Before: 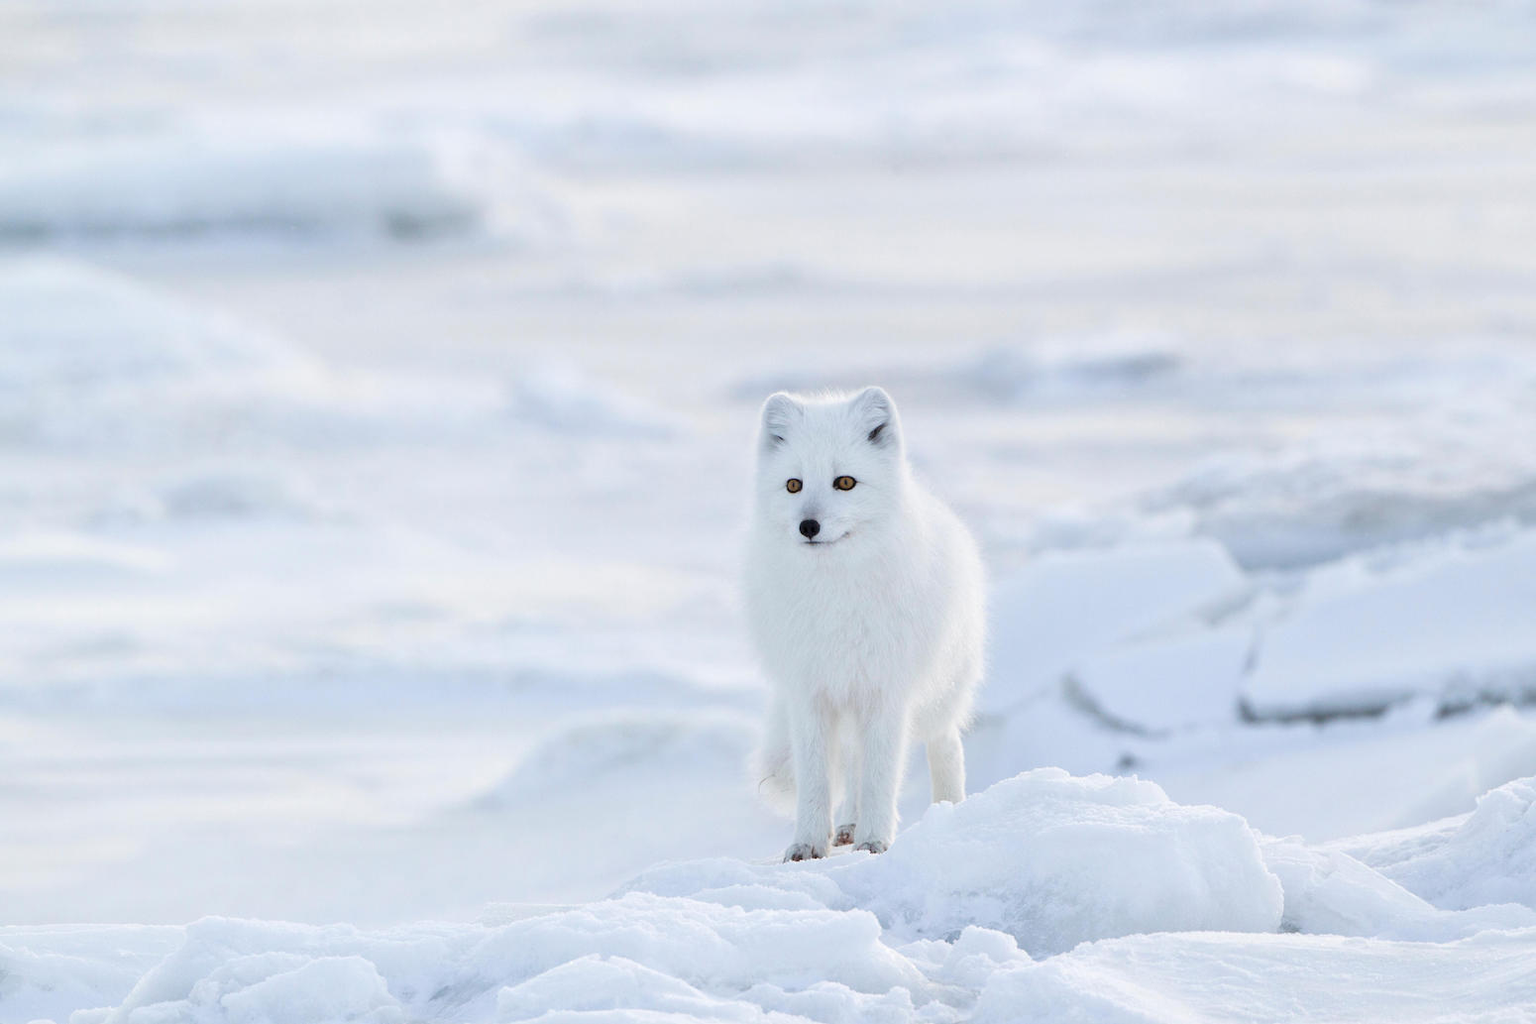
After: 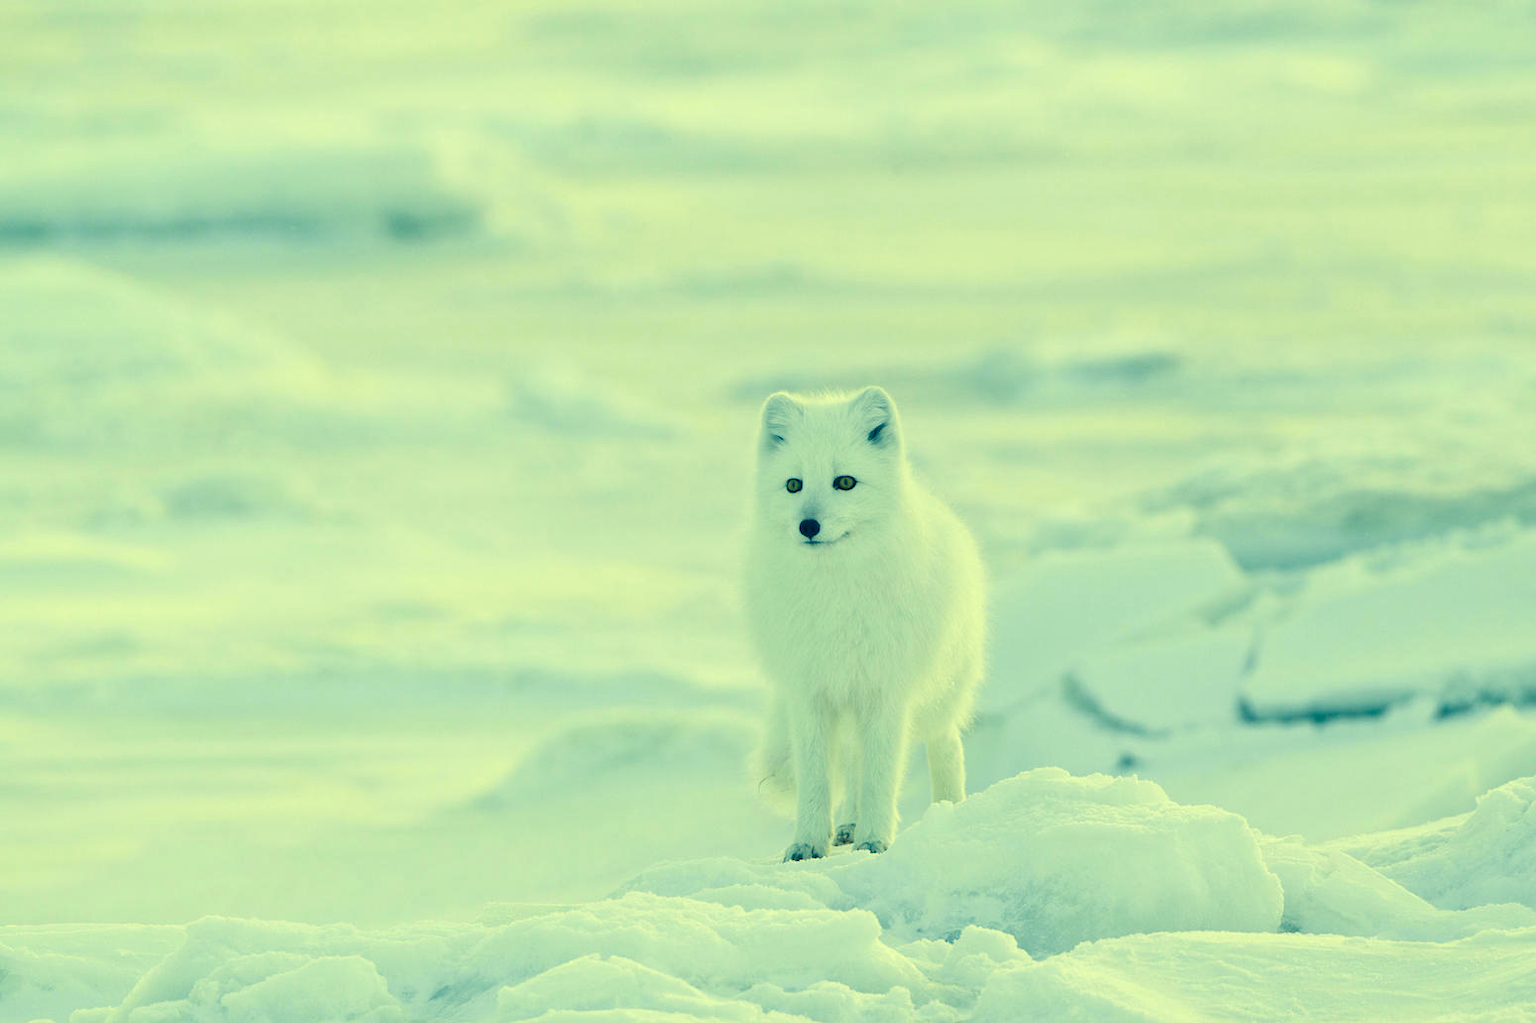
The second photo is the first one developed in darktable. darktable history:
tone equalizer: on, module defaults
color correction: highlights a* -15.86, highlights b* 39.68, shadows a* -39.73, shadows b* -25.65
base curve: curves: ch0 [(0, 0) (0.472, 0.455) (1, 1)], preserve colors none
